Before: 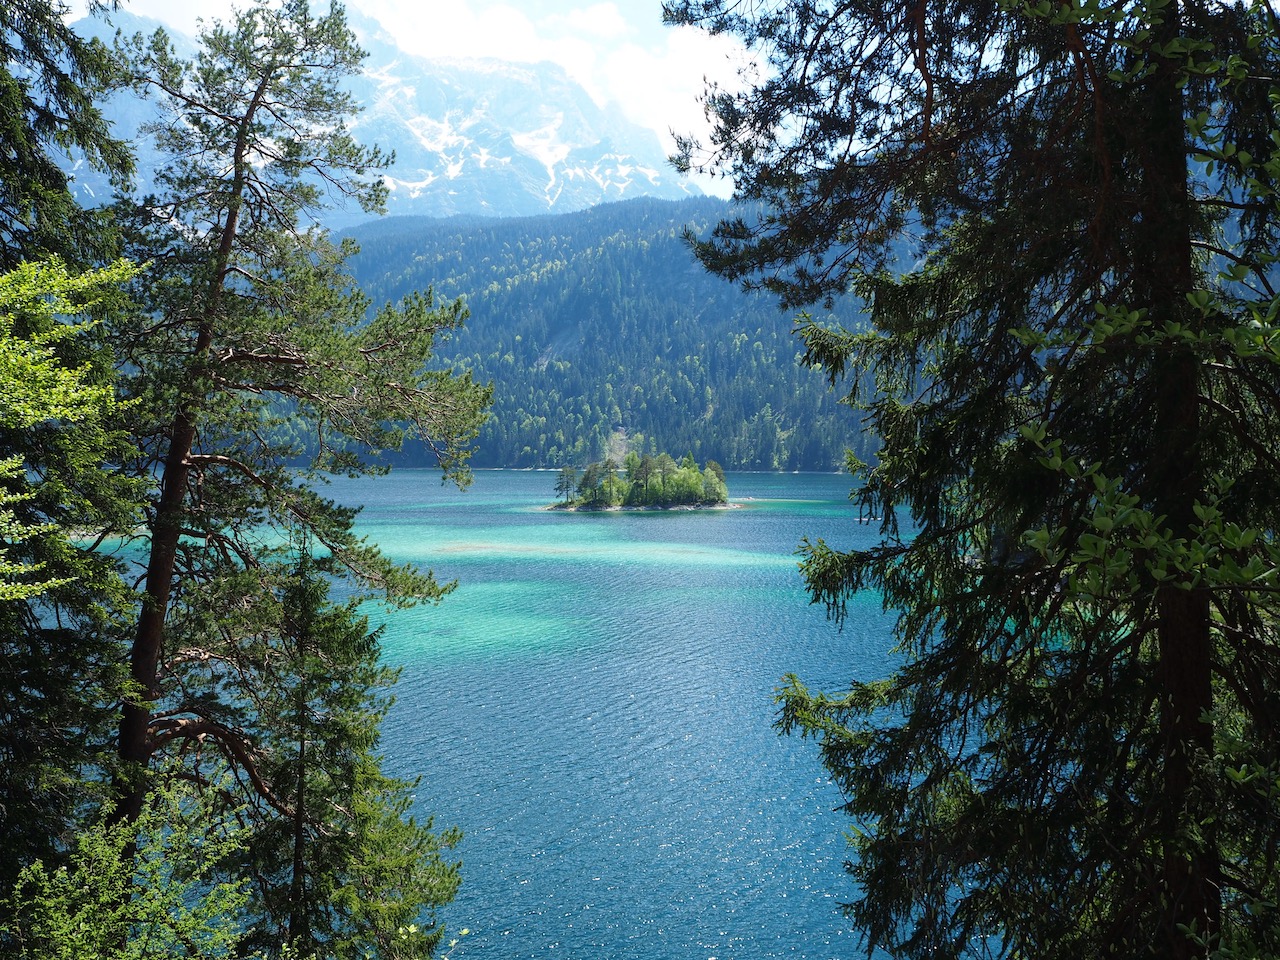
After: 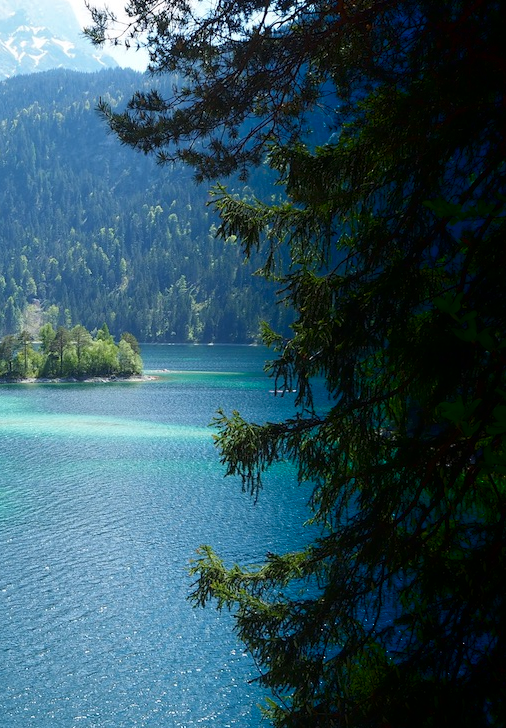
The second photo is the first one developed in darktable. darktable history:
shadows and highlights: shadows -88.03, highlights -35.45, shadows color adjustment 99.15%, highlights color adjustment 0%, soften with gaussian
crop: left 45.721%, top 13.393%, right 14.118%, bottom 10.01%
contrast equalizer: y [[0.5 ×6], [0.5 ×6], [0.975, 0.964, 0.925, 0.865, 0.793, 0.721], [0 ×6], [0 ×6]]
